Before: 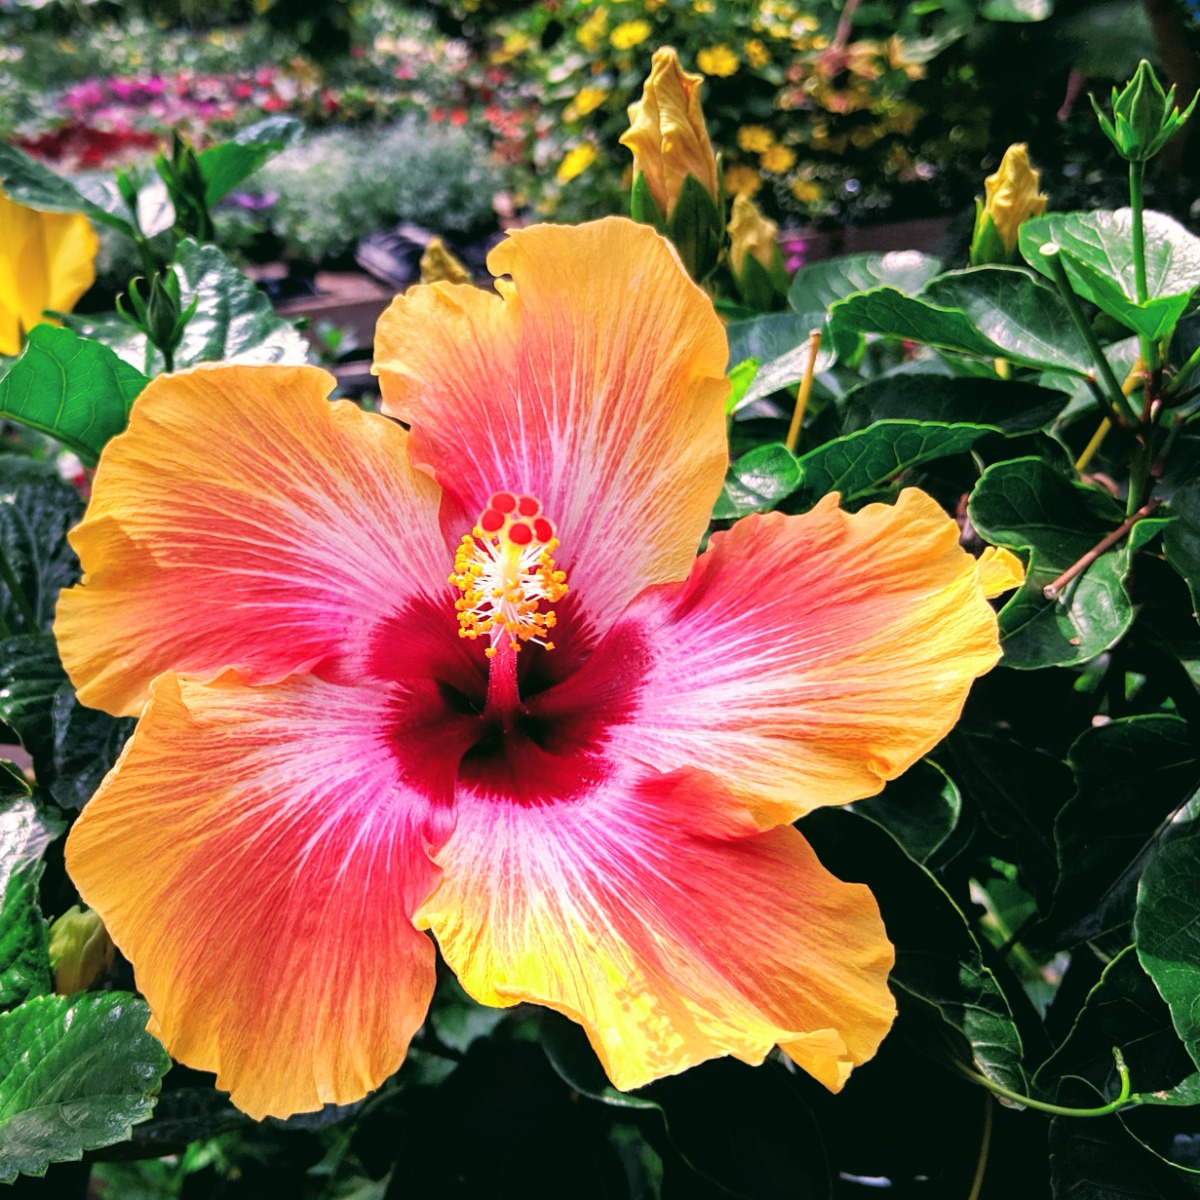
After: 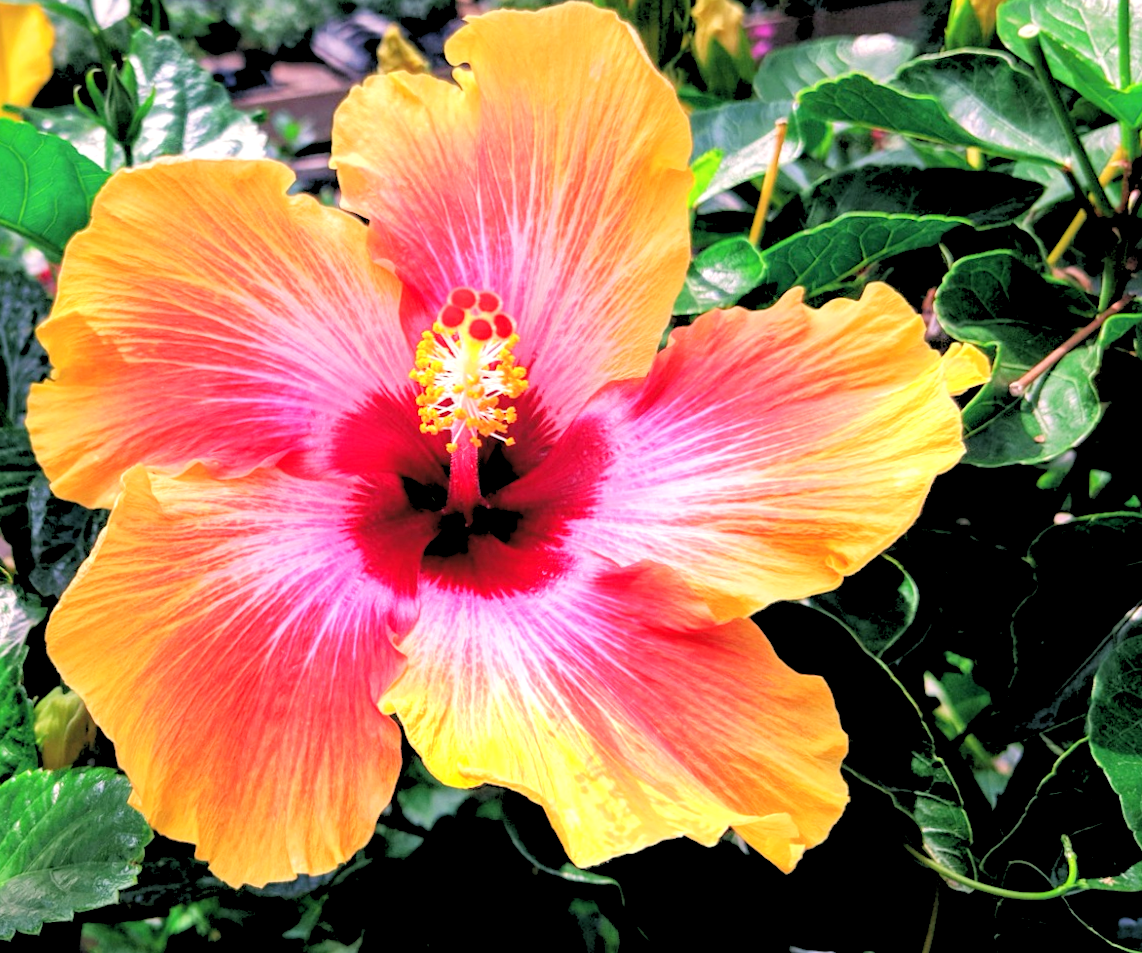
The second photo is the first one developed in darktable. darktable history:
exposure: black level correction 0.001, exposure 0.5 EV, compensate exposure bias true, compensate highlight preservation false
crop and rotate: top 18.507%
rgb levels: preserve colors sum RGB, levels [[0.038, 0.433, 0.934], [0, 0.5, 1], [0, 0.5, 1]]
rotate and perspective: rotation 0.074°, lens shift (vertical) 0.096, lens shift (horizontal) -0.041, crop left 0.043, crop right 0.952, crop top 0.024, crop bottom 0.979
